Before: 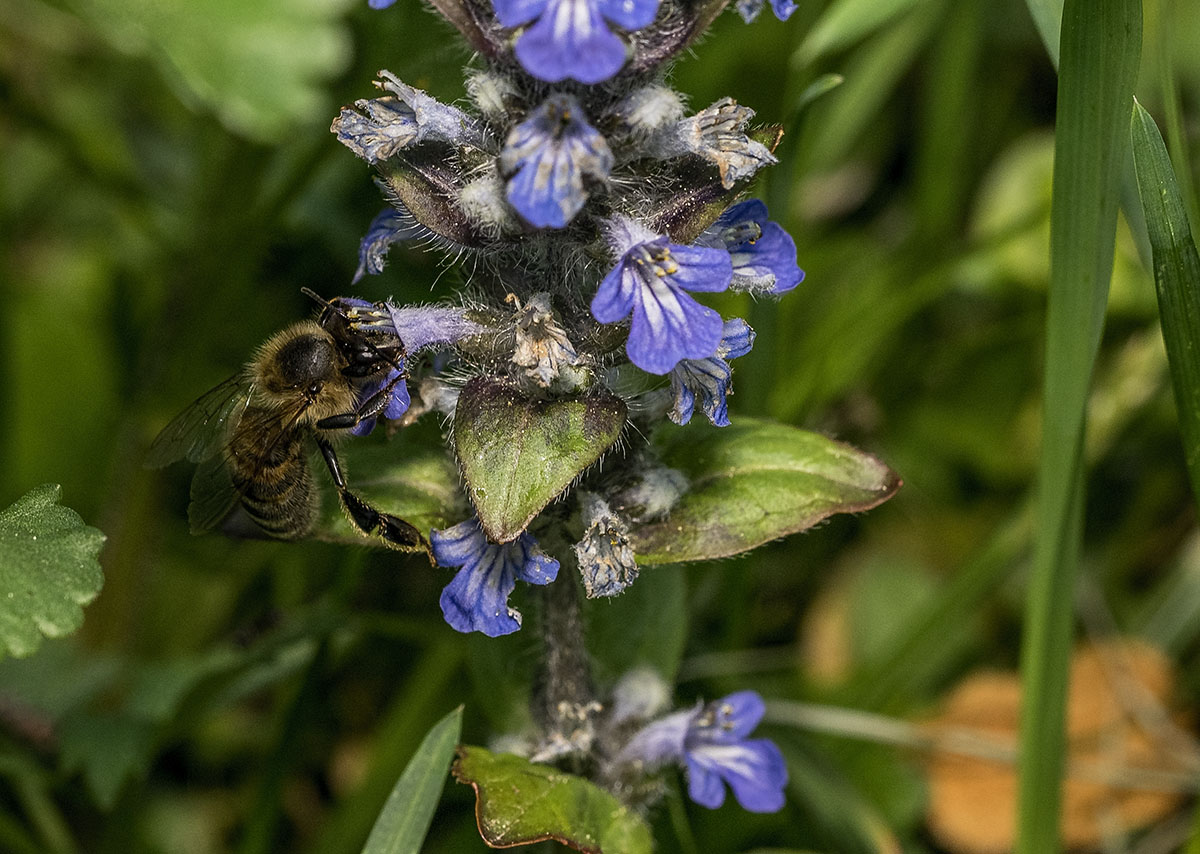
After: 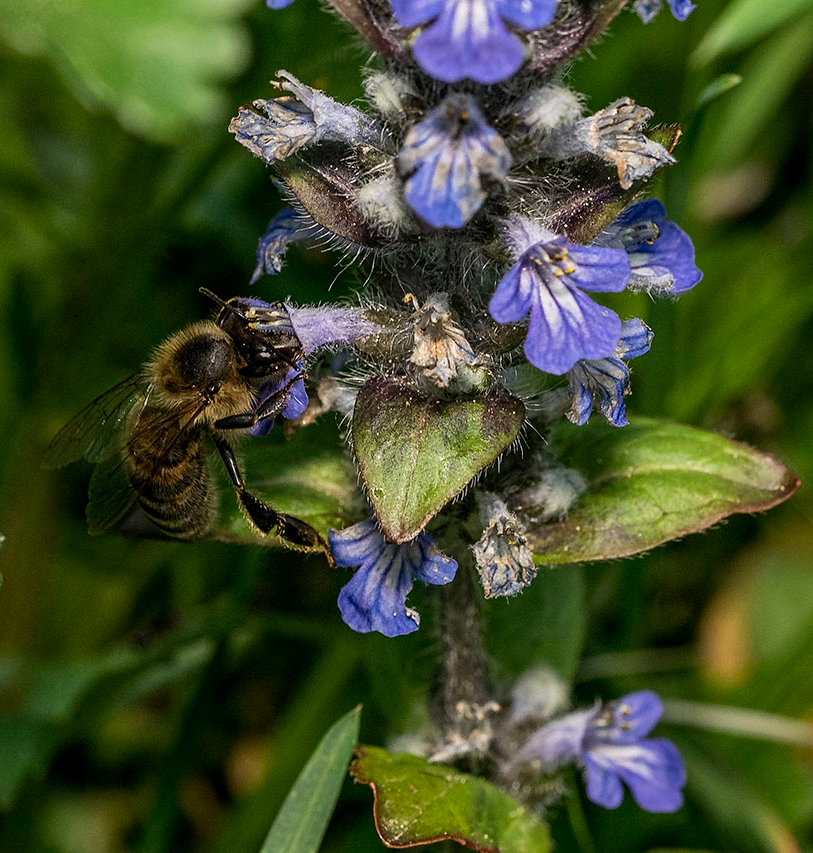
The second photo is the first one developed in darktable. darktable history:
crop and rotate: left 8.573%, right 23.628%
